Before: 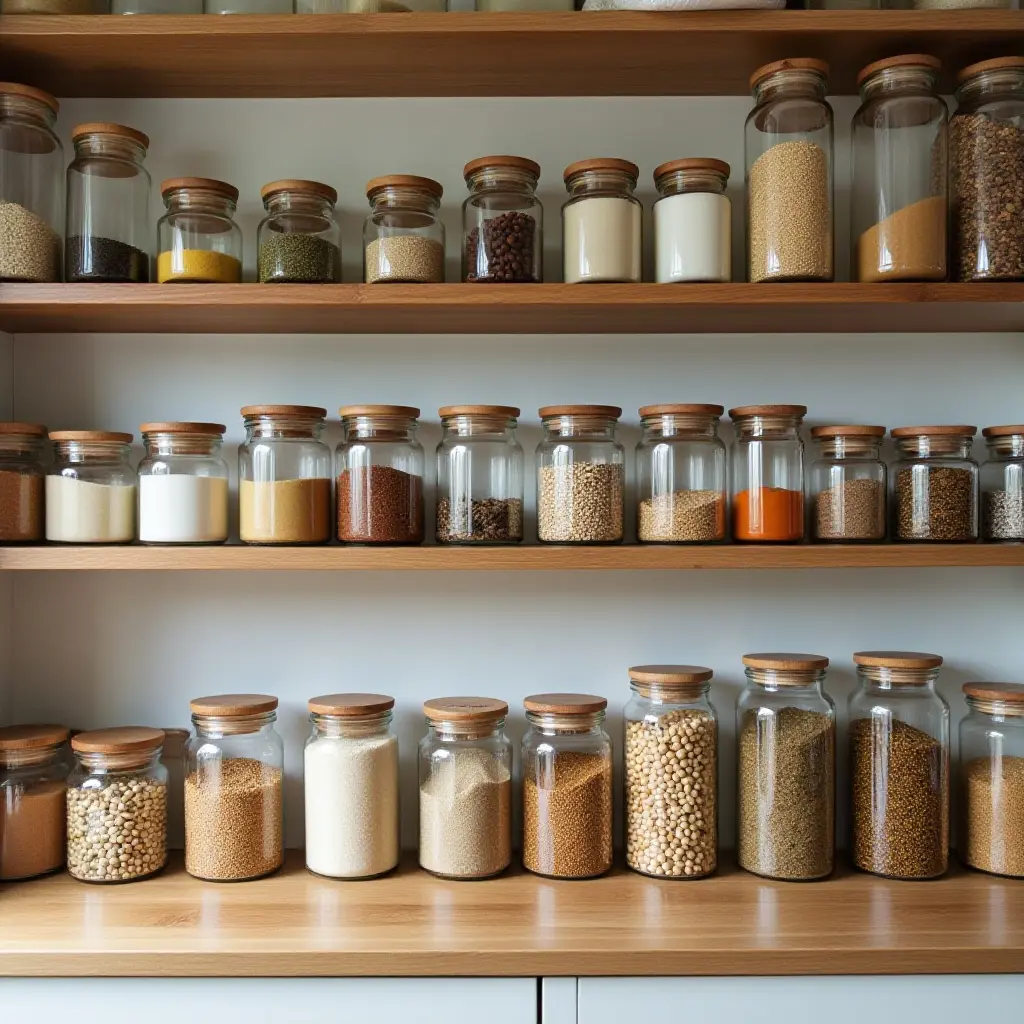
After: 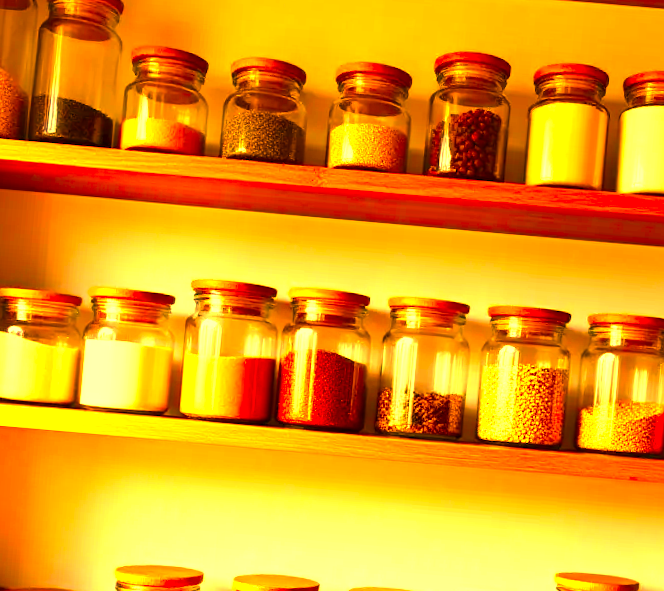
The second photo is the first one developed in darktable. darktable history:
exposure: black level correction 0, exposure 1.2 EV, compensate exposure bias true, compensate highlight preservation false
crop and rotate: angle -4.99°, left 2.122%, top 6.945%, right 27.566%, bottom 30.519%
color contrast: green-magenta contrast 1.55, blue-yellow contrast 1.83
white balance: red 1.467, blue 0.684
contrast brightness saturation: contrast 0.07, brightness -0.13, saturation 0.06
velvia: strength 45%
